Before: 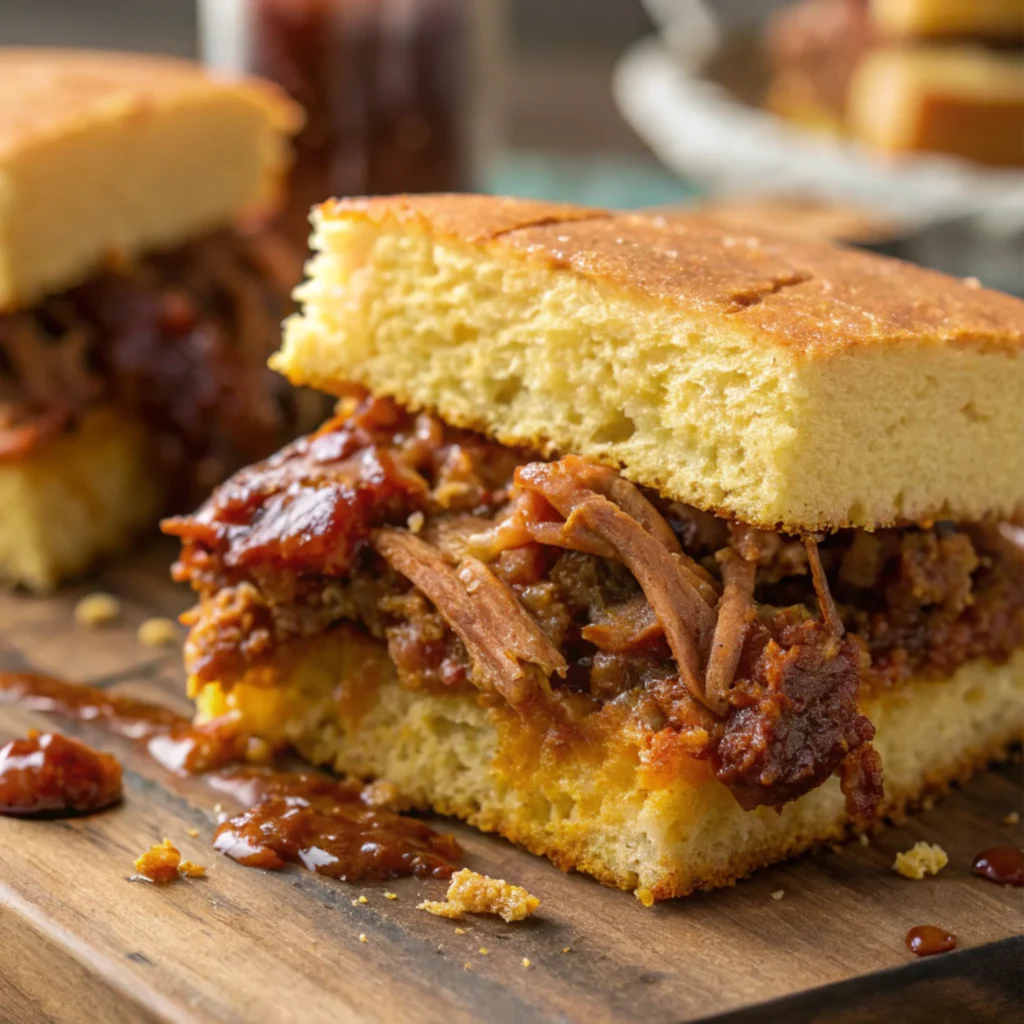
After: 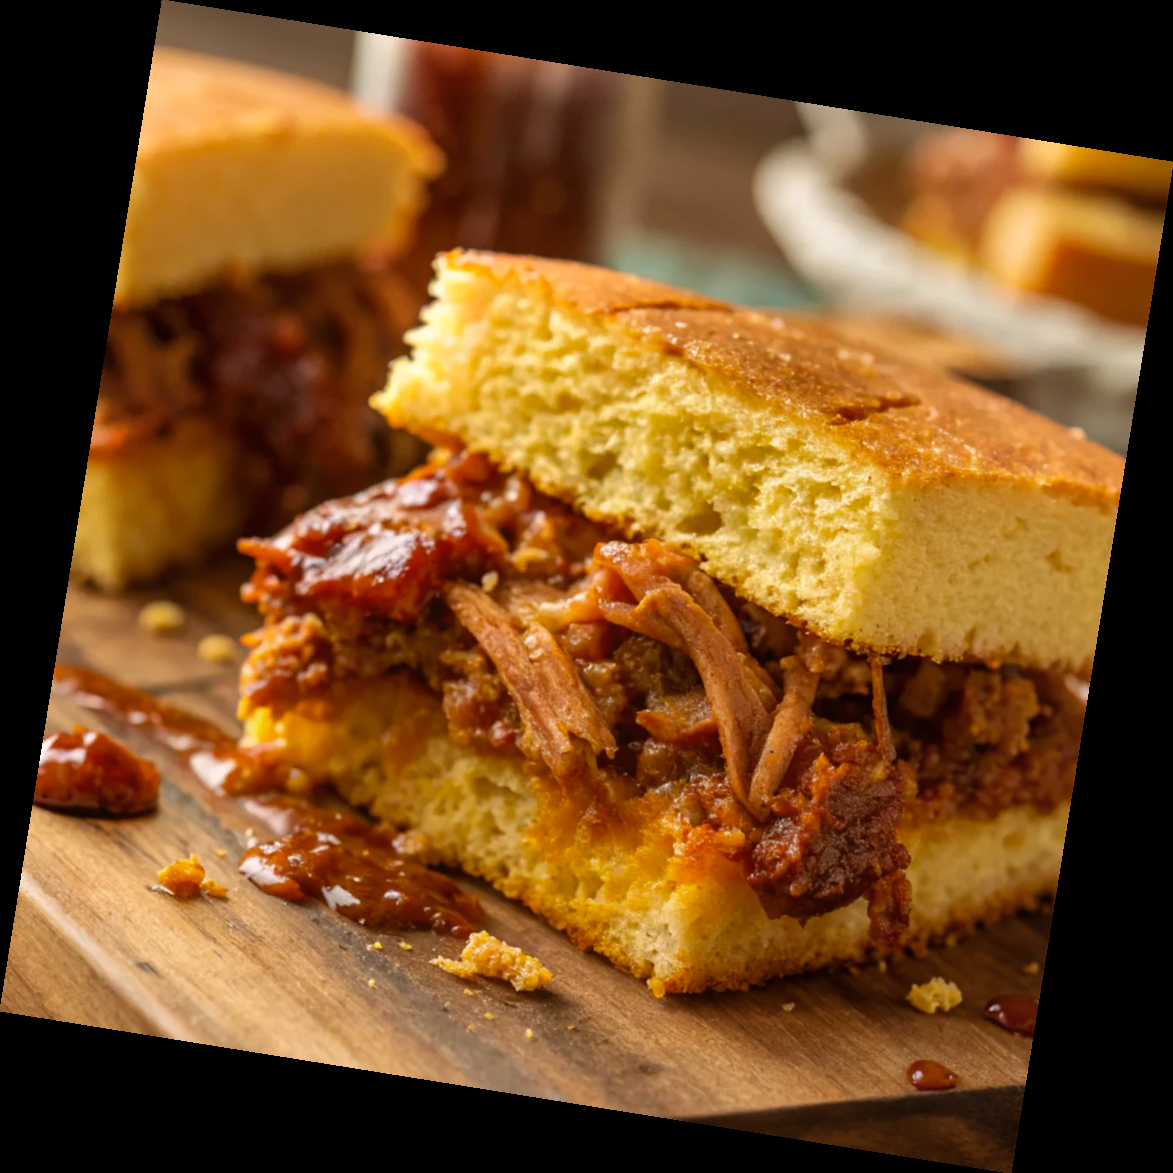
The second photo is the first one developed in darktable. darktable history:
shadows and highlights: shadows 19.13, highlights -83.41, soften with gaussian
color balance rgb: shadows lift › chroma 4.41%, shadows lift › hue 27°, power › chroma 2.5%, power › hue 70°, highlights gain › chroma 1%, highlights gain › hue 27°, saturation formula JzAzBz (2021)
rotate and perspective: rotation 9.12°, automatic cropping off
